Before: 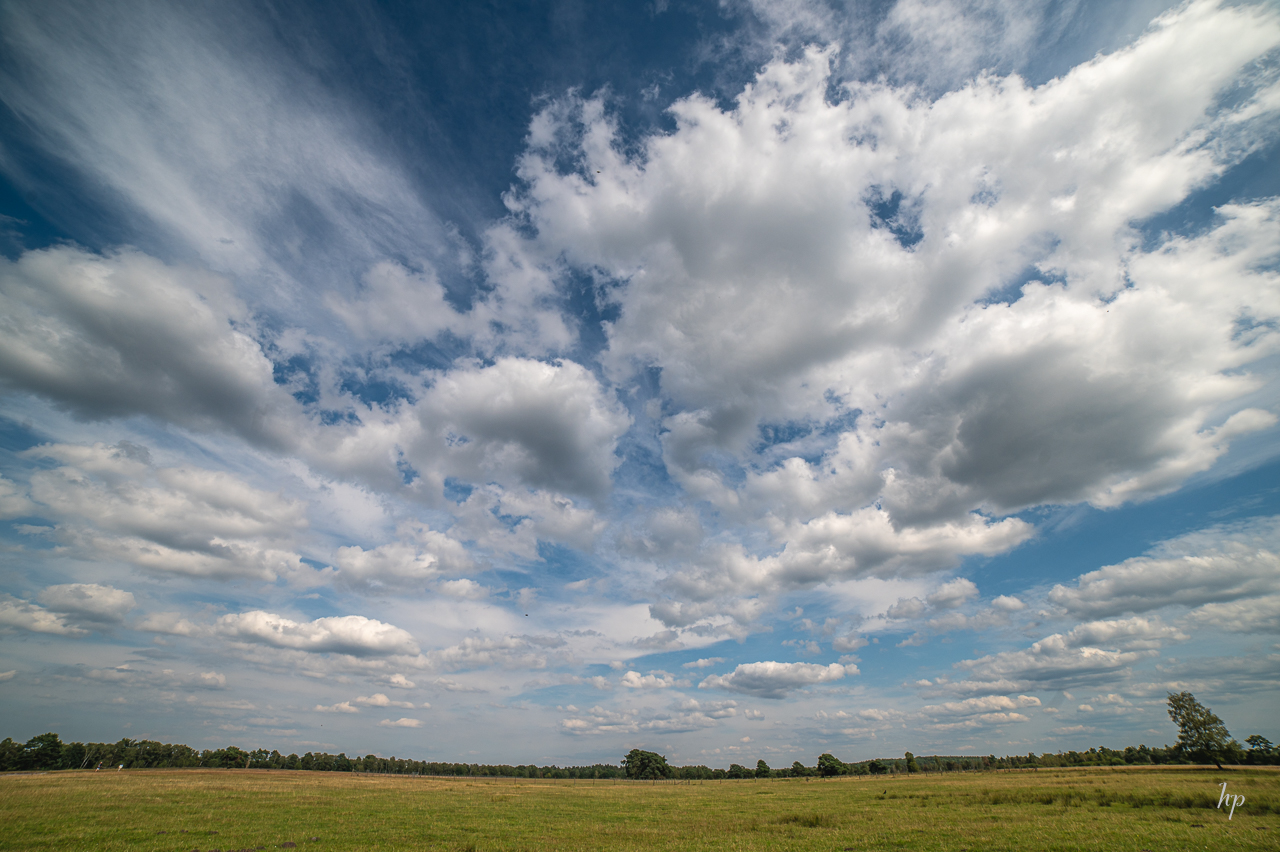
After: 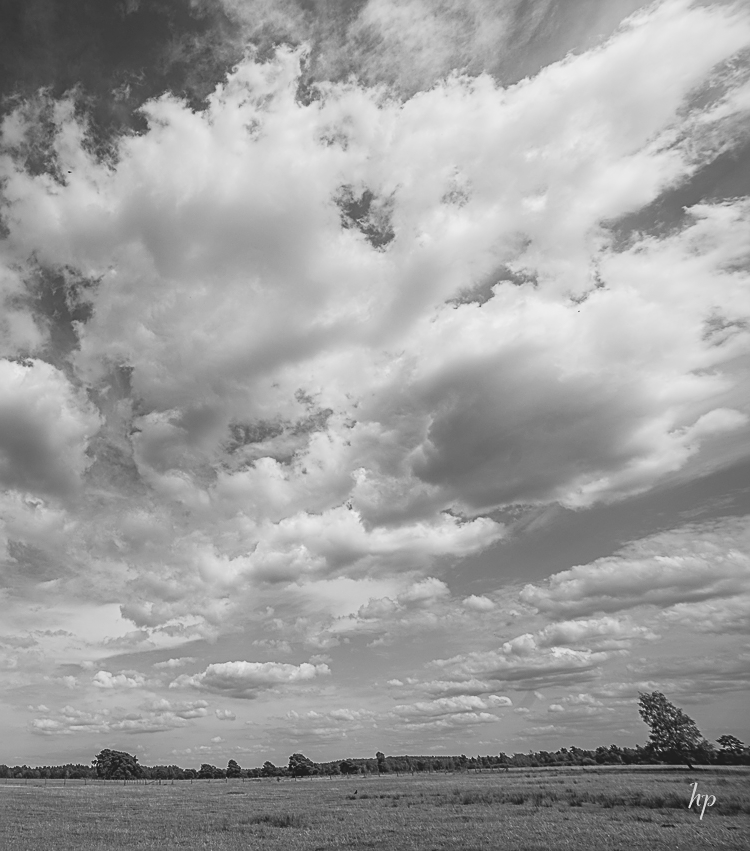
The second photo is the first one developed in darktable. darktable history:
monochrome: on, module defaults
crop: left 41.402%
sharpen: on, module defaults
tone curve: curves: ch0 [(0, 0.084) (0.155, 0.169) (0.46, 0.466) (0.751, 0.788) (1, 0.961)]; ch1 [(0, 0) (0.43, 0.408) (0.476, 0.469) (0.505, 0.503) (0.553, 0.563) (0.592, 0.581) (0.631, 0.625) (1, 1)]; ch2 [(0, 0) (0.505, 0.495) (0.55, 0.557) (0.583, 0.573) (1, 1)], color space Lab, independent channels, preserve colors none
contrast equalizer: octaves 7, y [[0.6 ×6], [0.55 ×6], [0 ×6], [0 ×6], [0 ×6]], mix -0.3
tone equalizer: on, module defaults
color balance rgb: linear chroma grading › global chroma -16.06%, perceptual saturation grading › global saturation -32.85%, global vibrance -23.56%
